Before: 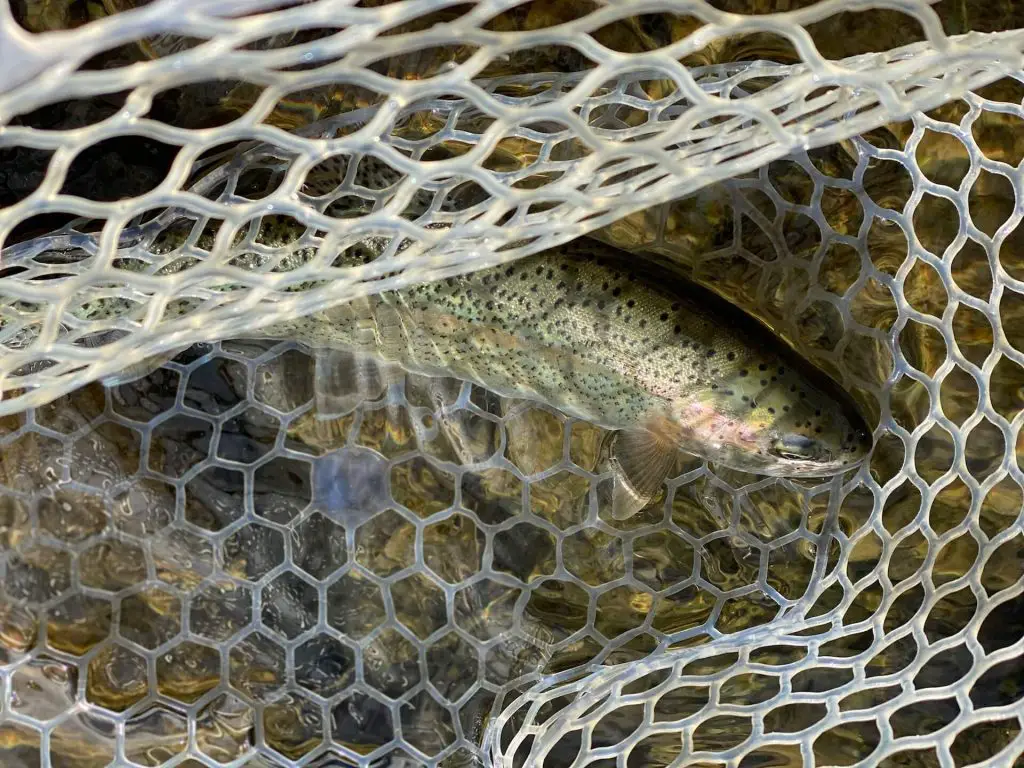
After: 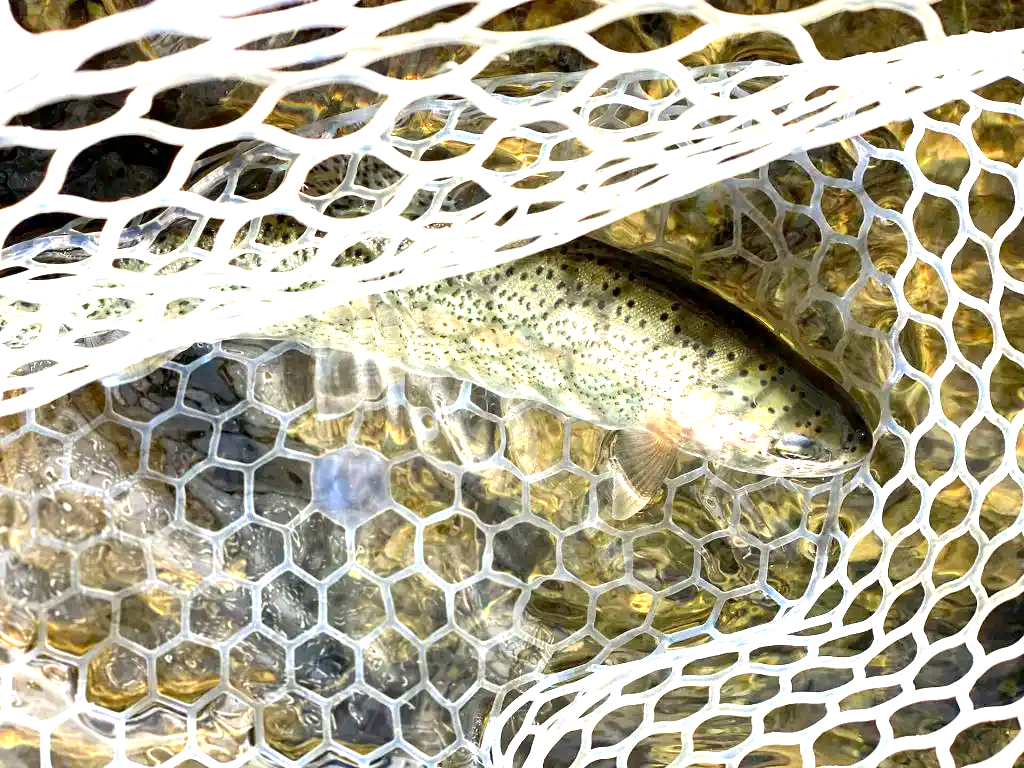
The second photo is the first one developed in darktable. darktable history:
exposure: black level correction 0.001, exposure 1.735 EV, compensate highlight preservation false
tone equalizer: on, module defaults
